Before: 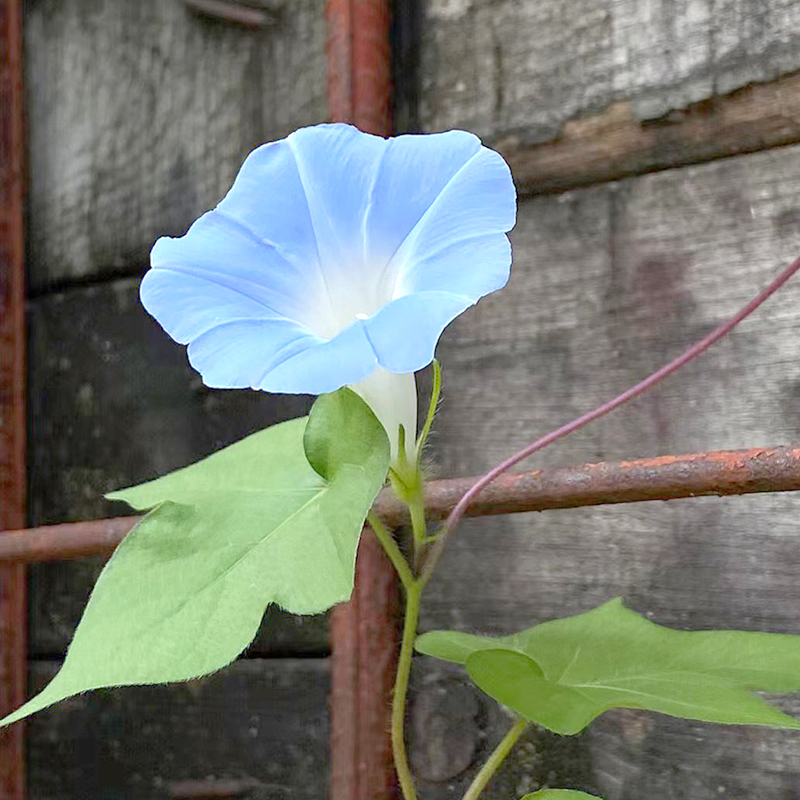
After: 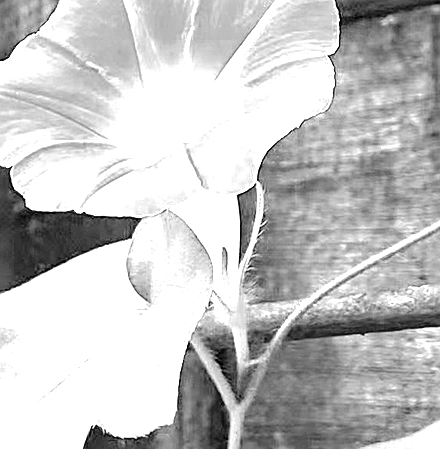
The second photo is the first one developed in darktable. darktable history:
tone curve: curves: ch0 [(0, 0) (0.003, 0.013) (0.011, 0.018) (0.025, 0.027) (0.044, 0.045) (0.069, 0.068) (0.1, 0.096) (0.136, 0.13) (0.177, 0.168) (0.224, 0.217) (0.277, 0.277) (0.335, 0.338) (0.399, 0.401) (0.468, 0.473) (0.543, 0.544) (0.623, 0.621) (0.709, 0.7) (0.801, 0.781) (0.898, 0.869) (1, 1)], preserve colors none
contrast brightness saturation: contrast 0.067, brightness -0.146, saturation 0.119
haze removal: strength 0.283, distance 0.247, compatibility mode true, adaptive false
crop and rotate: left 22.24%, top 22.136%, right 22.665%, bottom 21.622%
sharpen: on, module defaults
exposure: black level correction 0, exposure 1.672 EV, compensate highlight preservation false
color correction: highlights a* 7.03, highlights b* 4.23
color zones: curves: ch0 [(0.002, 0.593) (0.143, 0.417) (0.285, 0.541) (0.455, 0.289) (0.608, 0.327) (0.727, 0.283) (0.869, 0.571) (1, 0.603)]; ch1 [(0, 0) (0.143, 0) (0.286, 0) (0.429, 0) (0.571, 0) (0.714, 0) (0.857, 0)]
